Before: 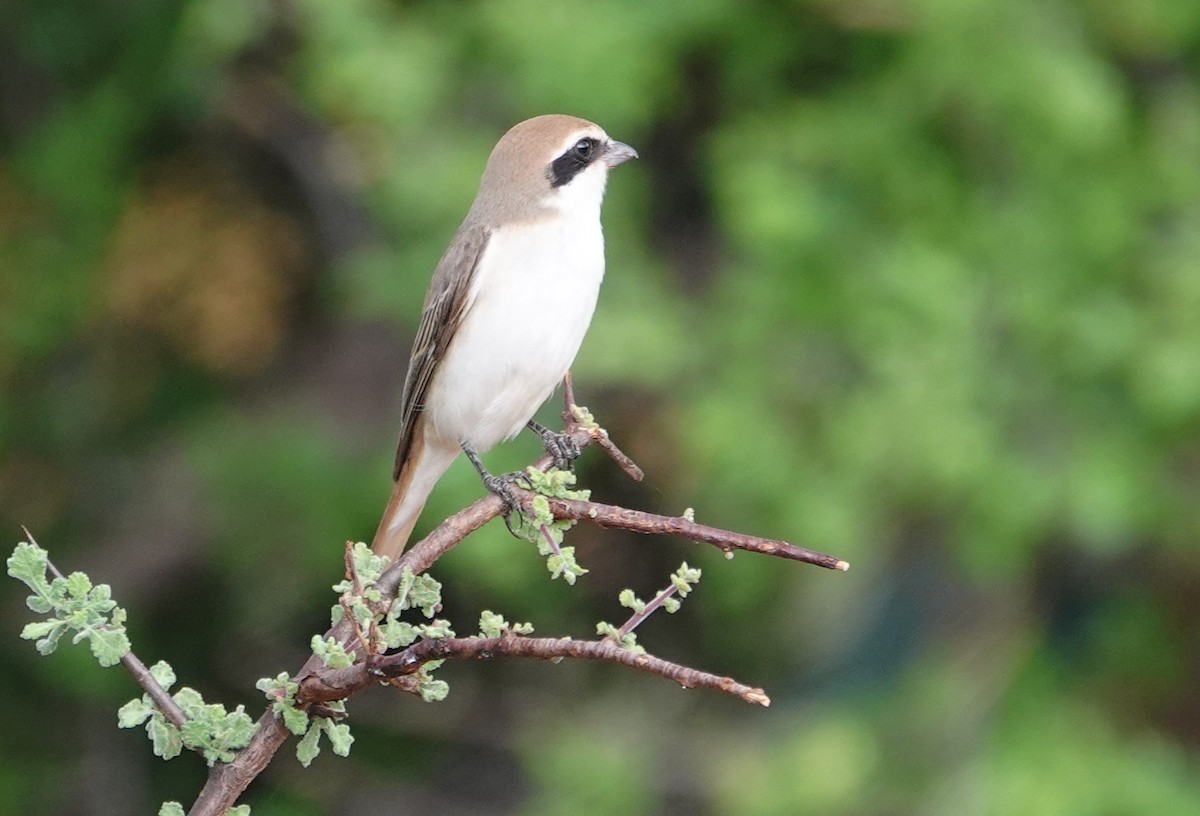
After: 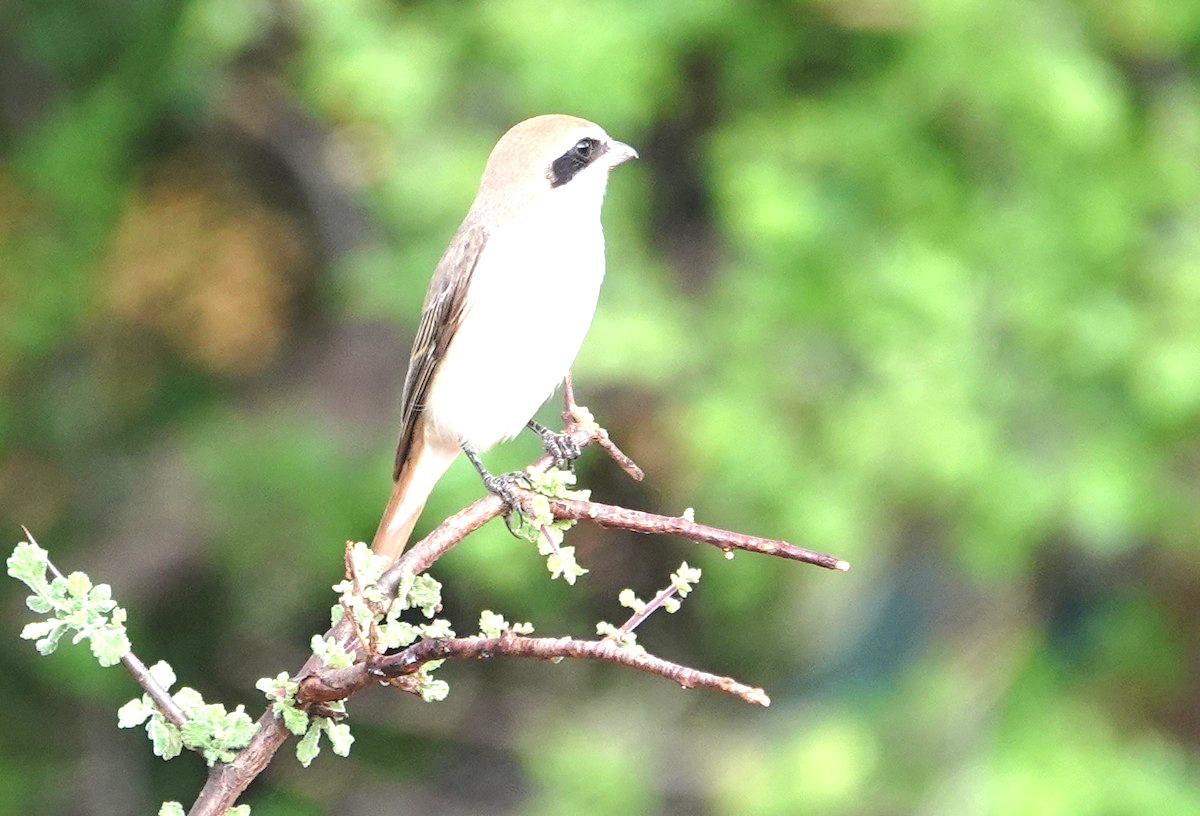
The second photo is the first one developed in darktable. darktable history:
exposure: black level correction 0, exposure 1.167 EV, compensate highlight preservation false
